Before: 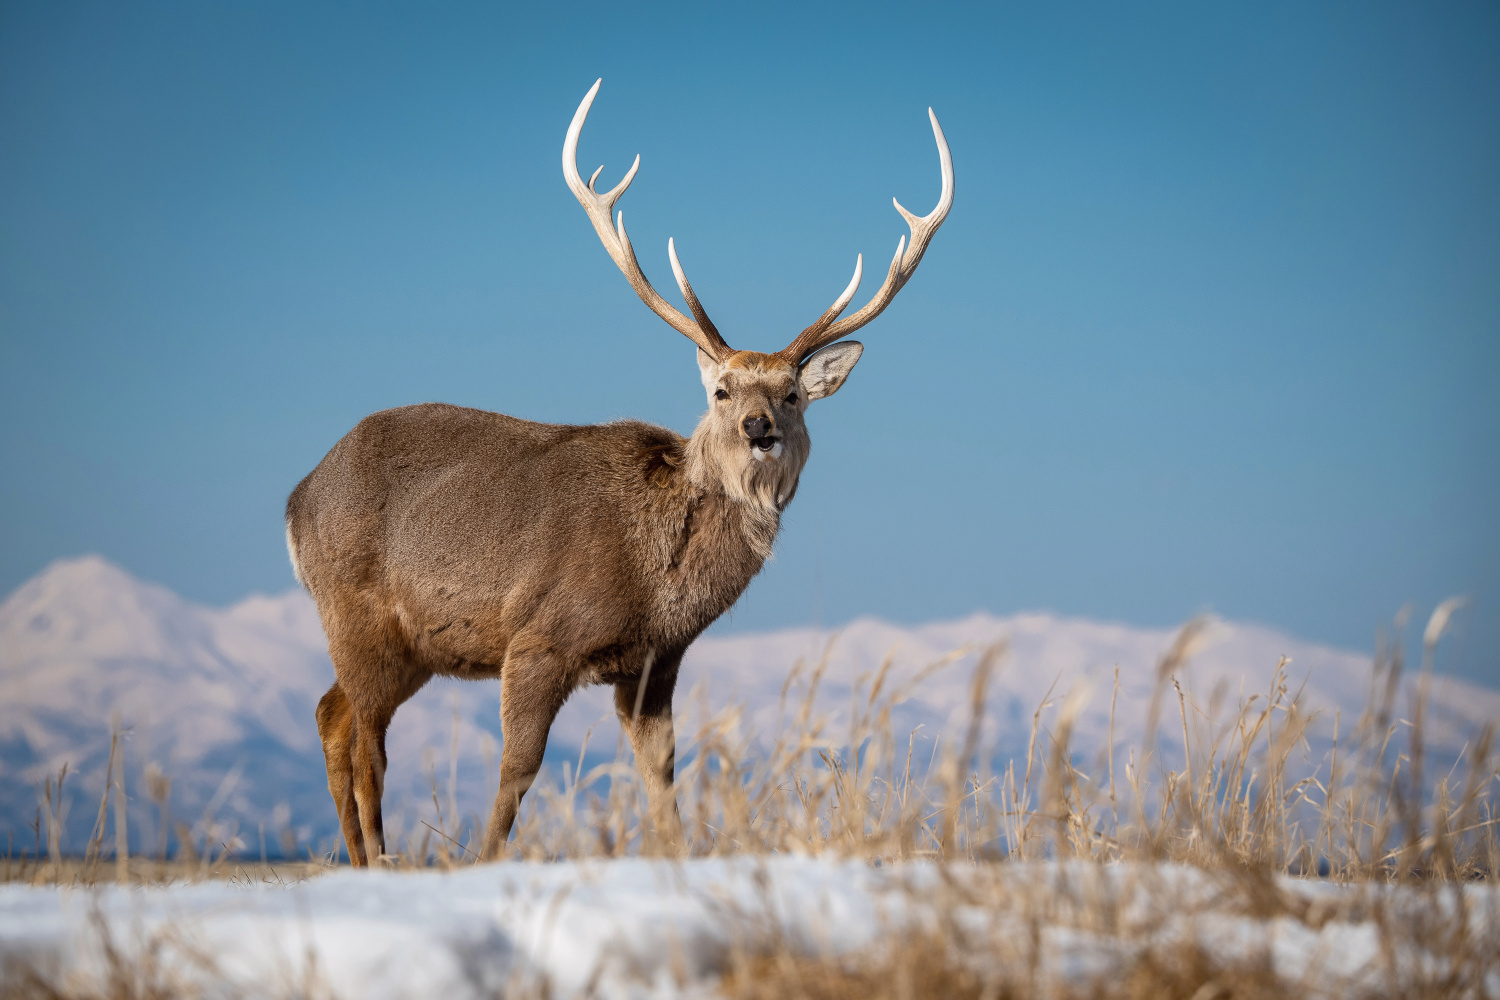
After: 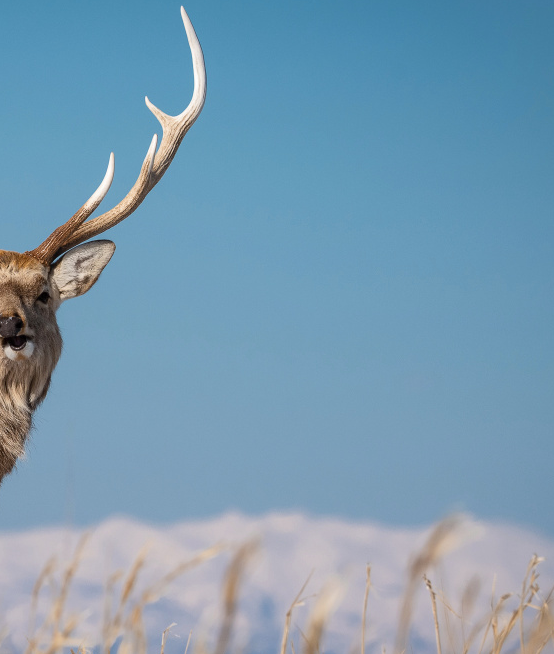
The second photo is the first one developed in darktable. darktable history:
crop and rotate: left 49.927%, top 10.1%, right 13.075%, bottom 24.488%
